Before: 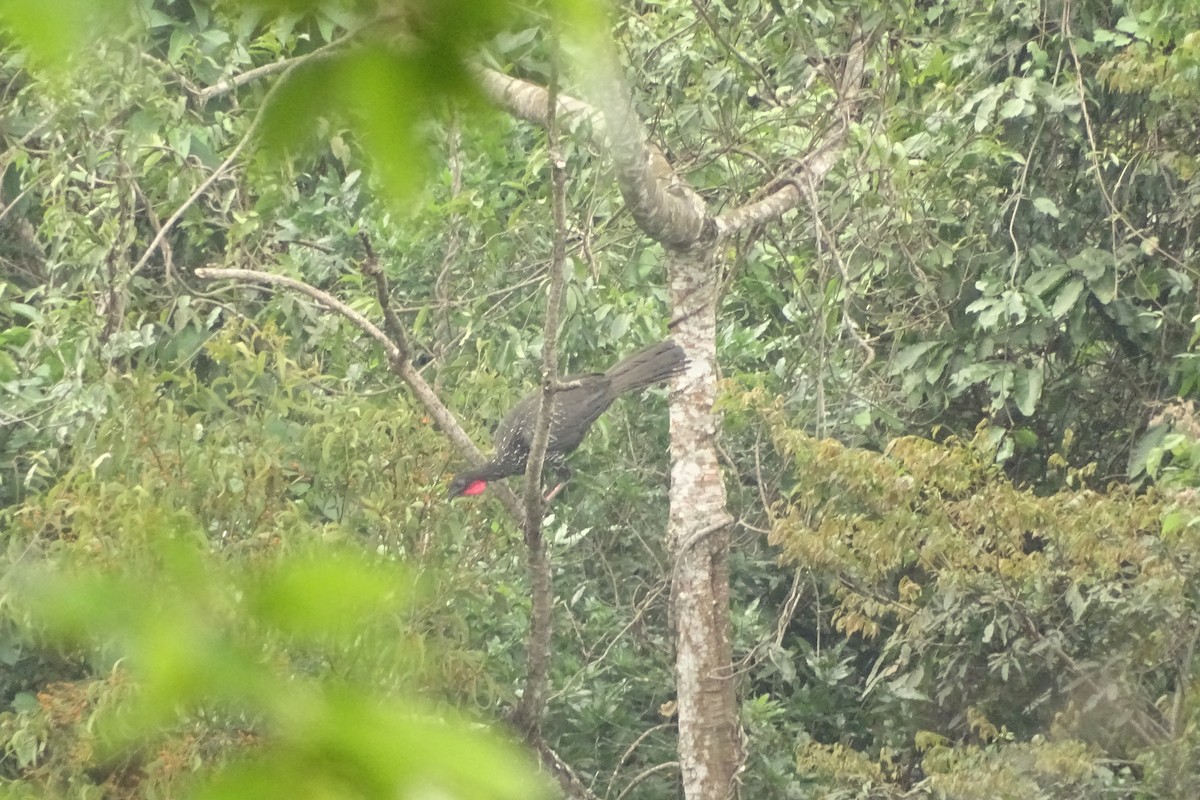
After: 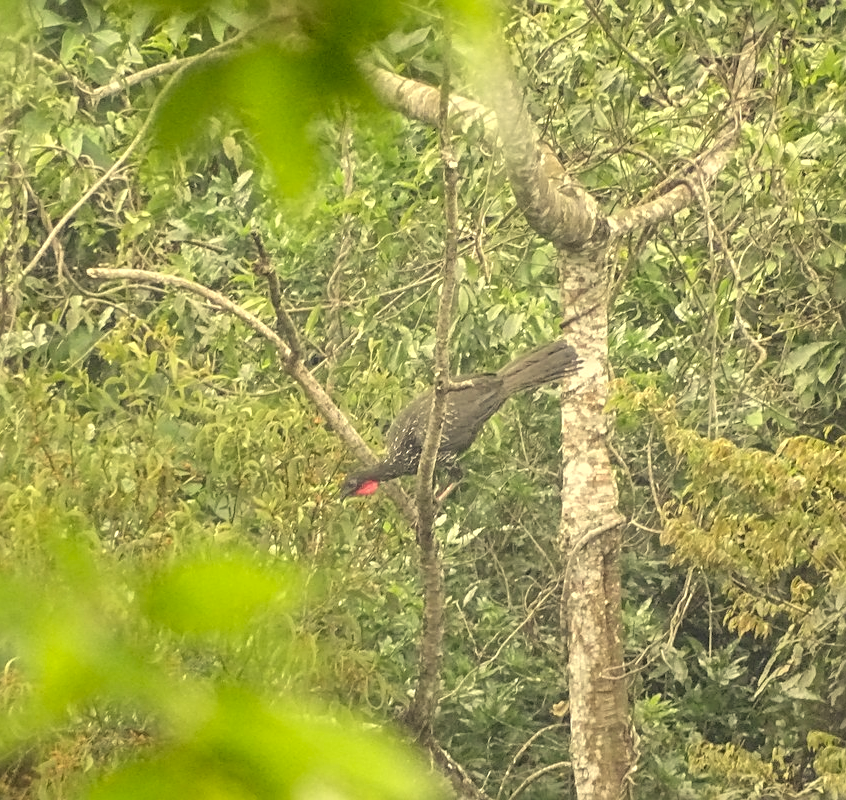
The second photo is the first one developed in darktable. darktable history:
color correction: highlights a* 2.29, highlights b* 23.14
local contrast: on, module defaults
crop and rotate: left 9.051%, right 20.367%
sharpen: on, module defaults
